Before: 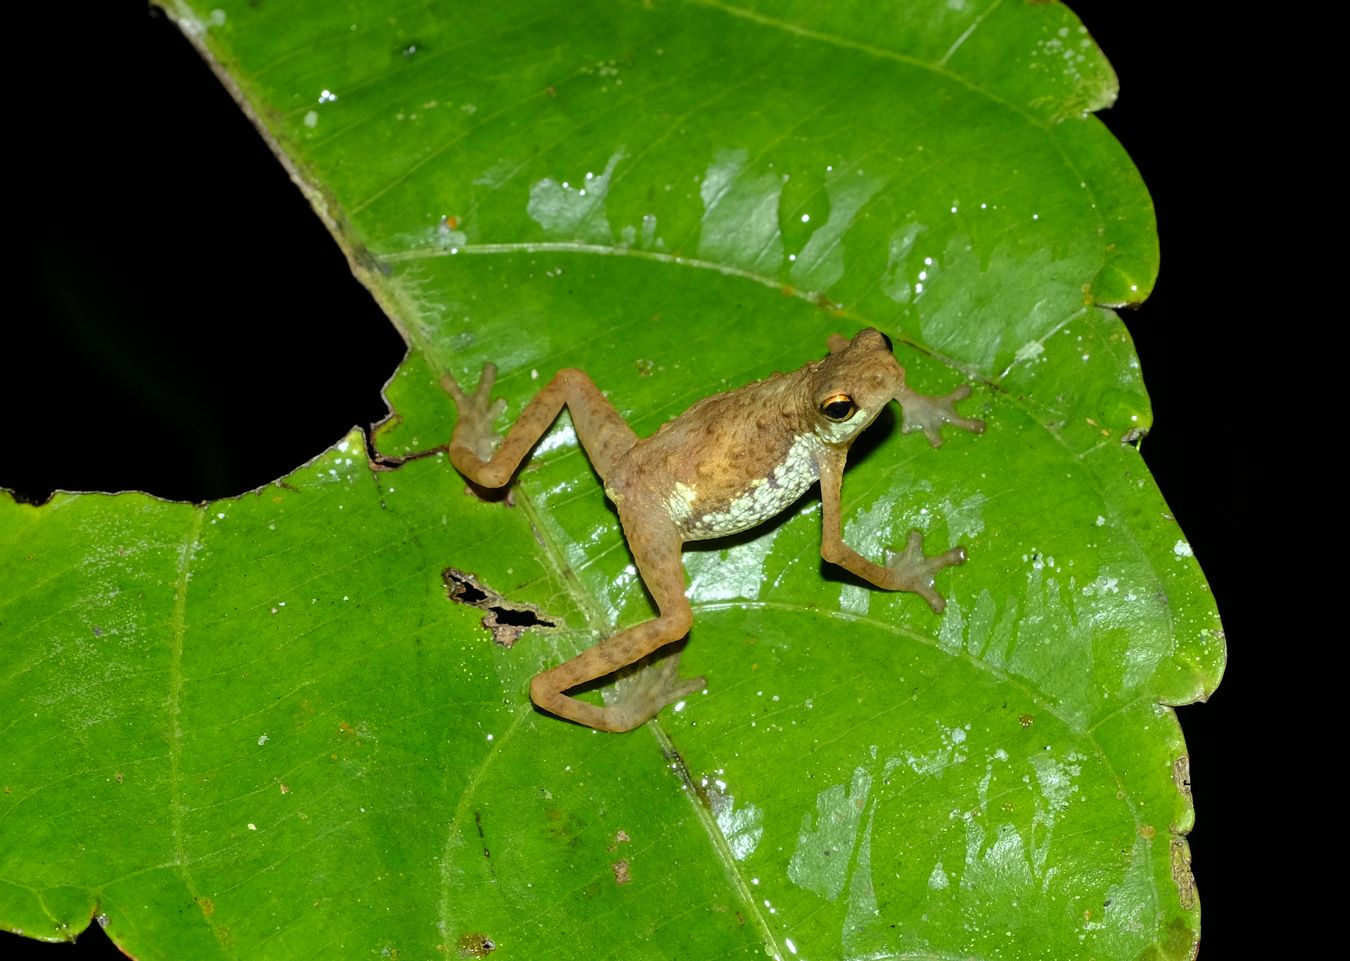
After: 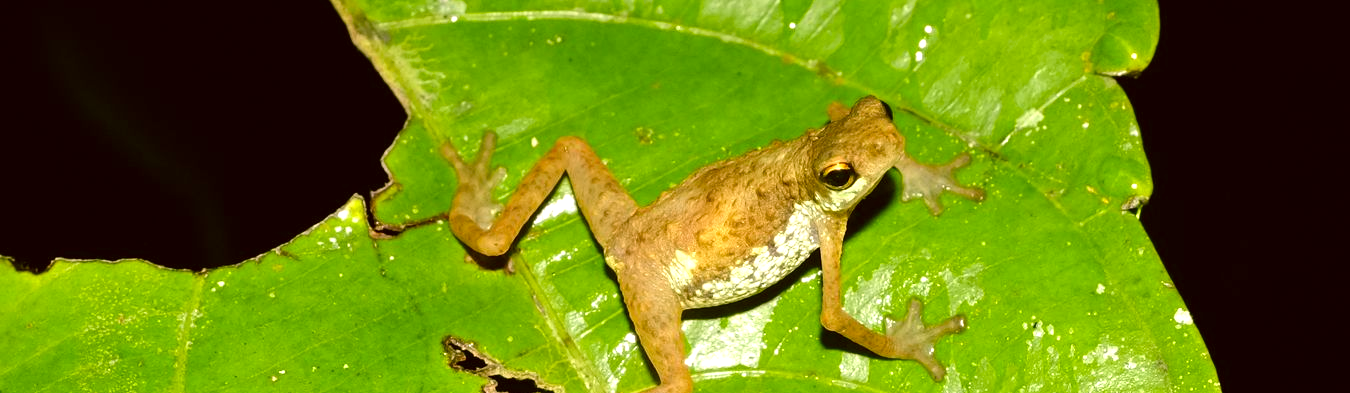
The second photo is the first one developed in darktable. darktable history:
color correction: highlights a* 8.26, highlights b* 15.08, shadows a* -0.495, shadows b* 26.3
crop and rotate: top 24.179%, bottom 34.877%
exposure: exposure 0.658 EV, compensate exposure bias true, compensate highlight preservation false
